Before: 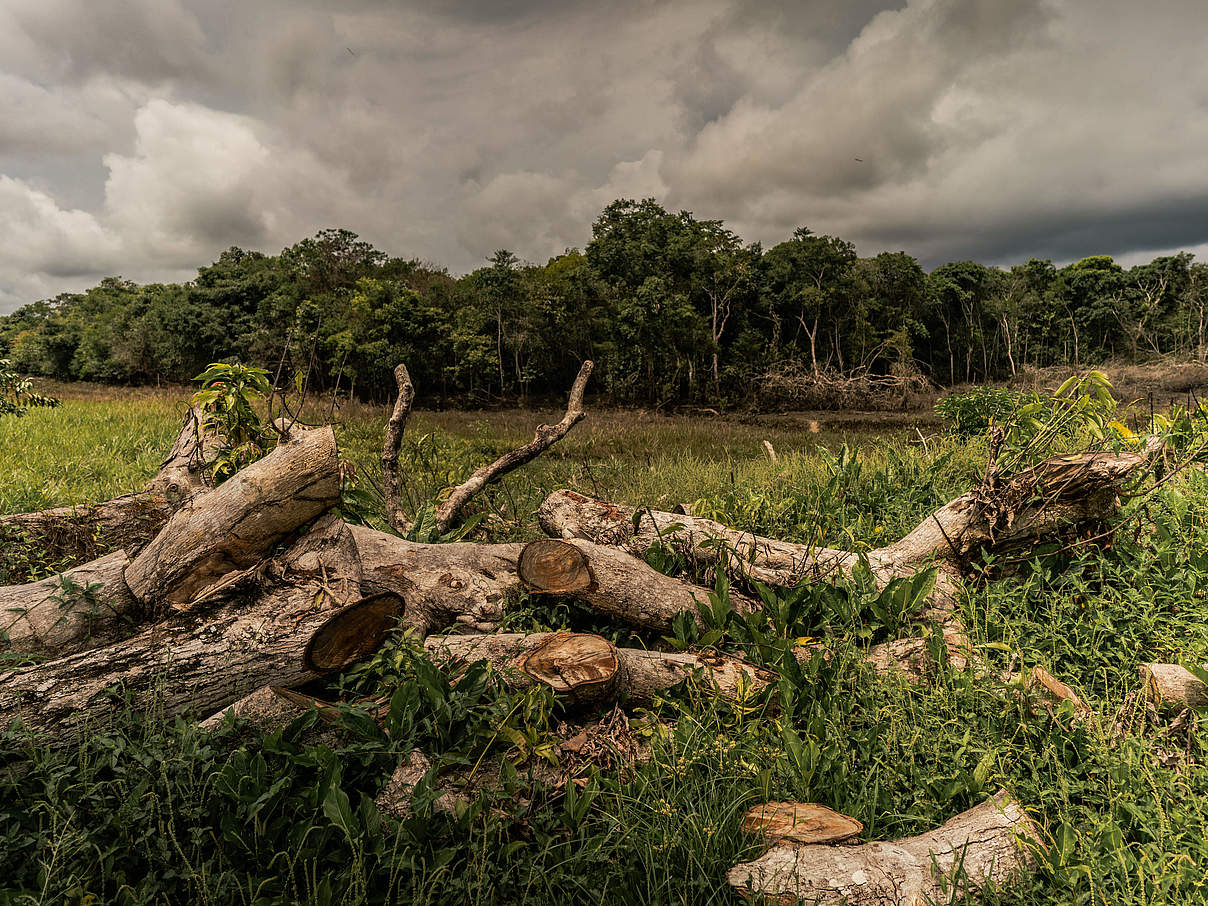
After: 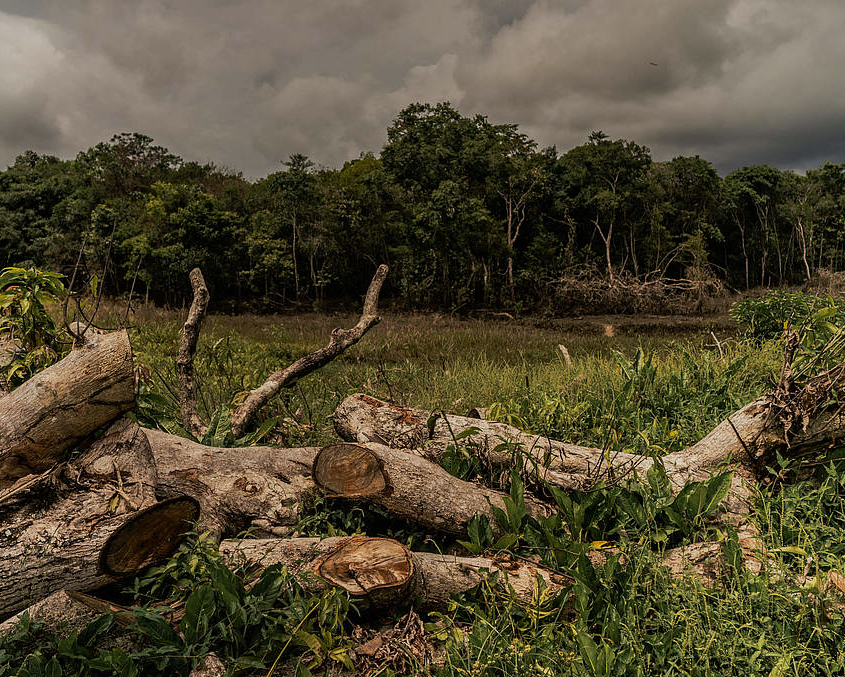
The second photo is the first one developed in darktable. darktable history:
graduated density: rotation 5.63°, offset 76.9
crop and rotate: left 17.046%, top 10.659%, right 12.989%, bottom 14.553%
